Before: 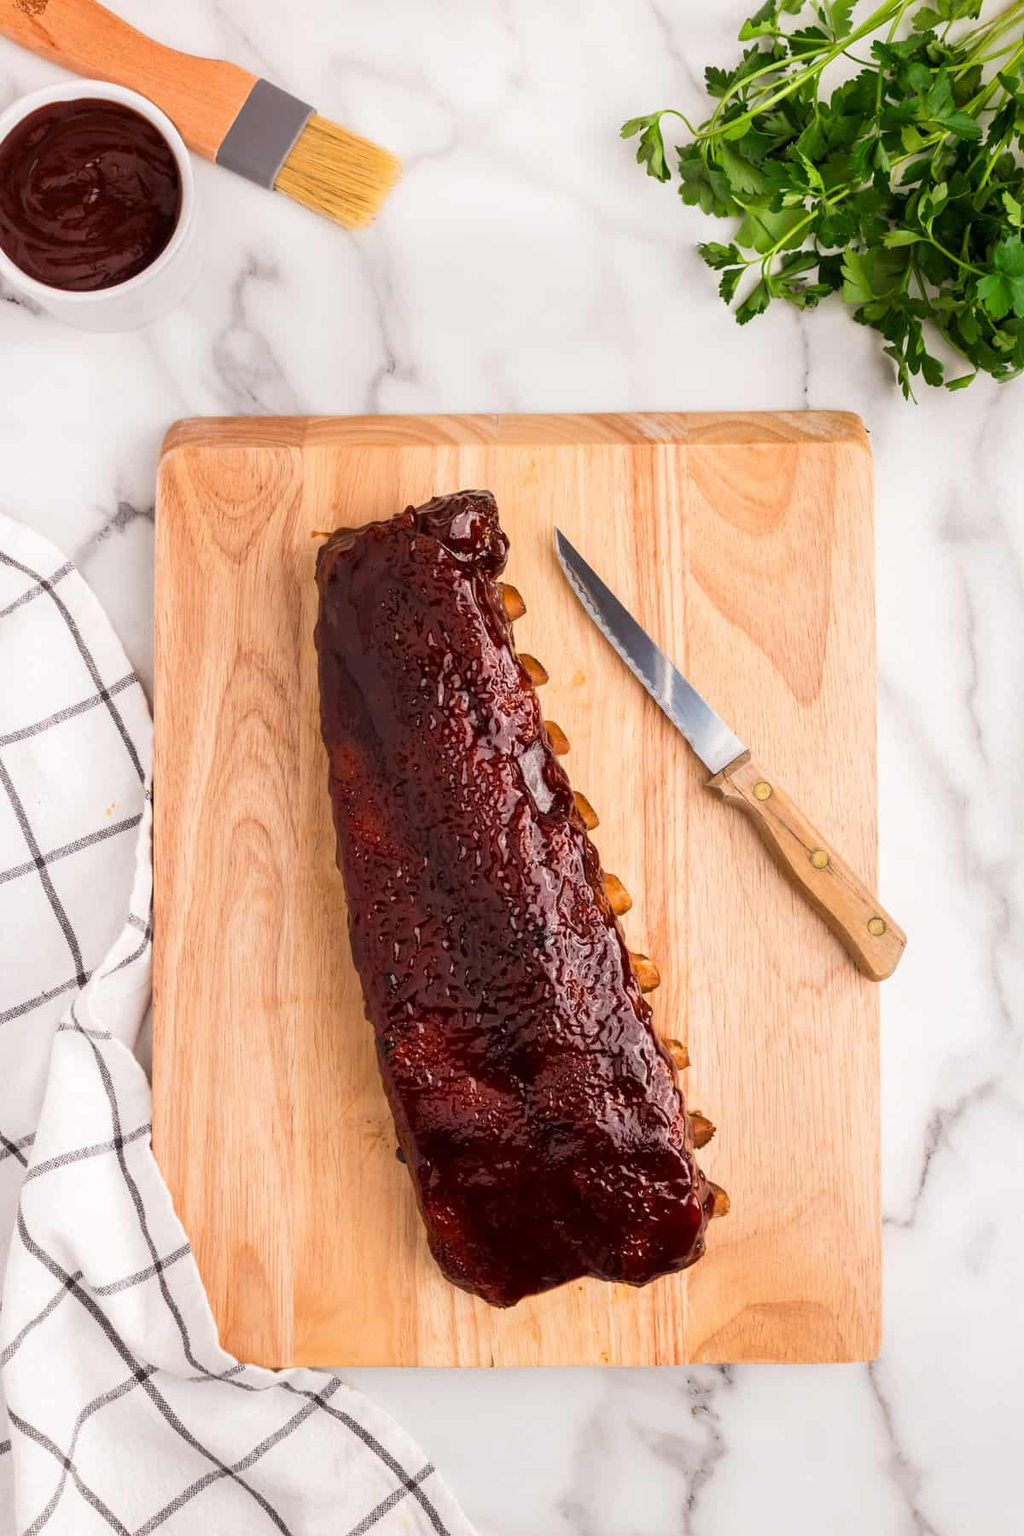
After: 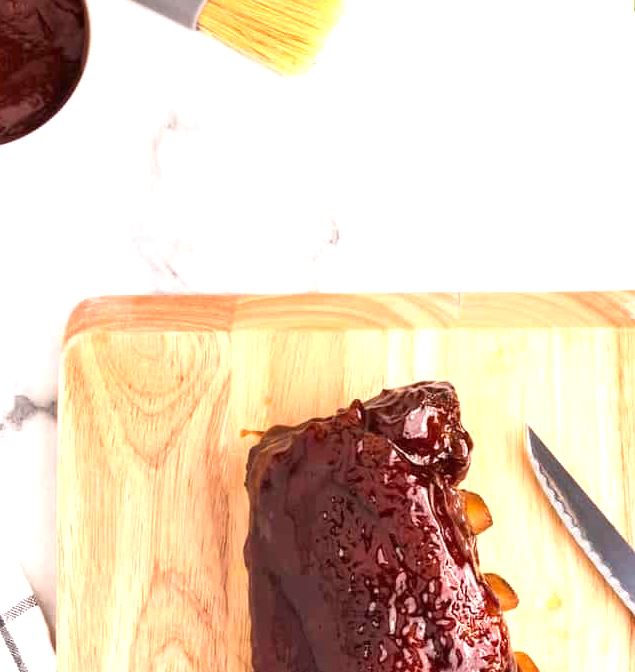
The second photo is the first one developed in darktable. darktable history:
exposure: black level correction 0, exposure 1 EV, compensate highlight preservation false
crop: left 10.37%, top 10.728%, right 36.632%, bottom 51.931%
